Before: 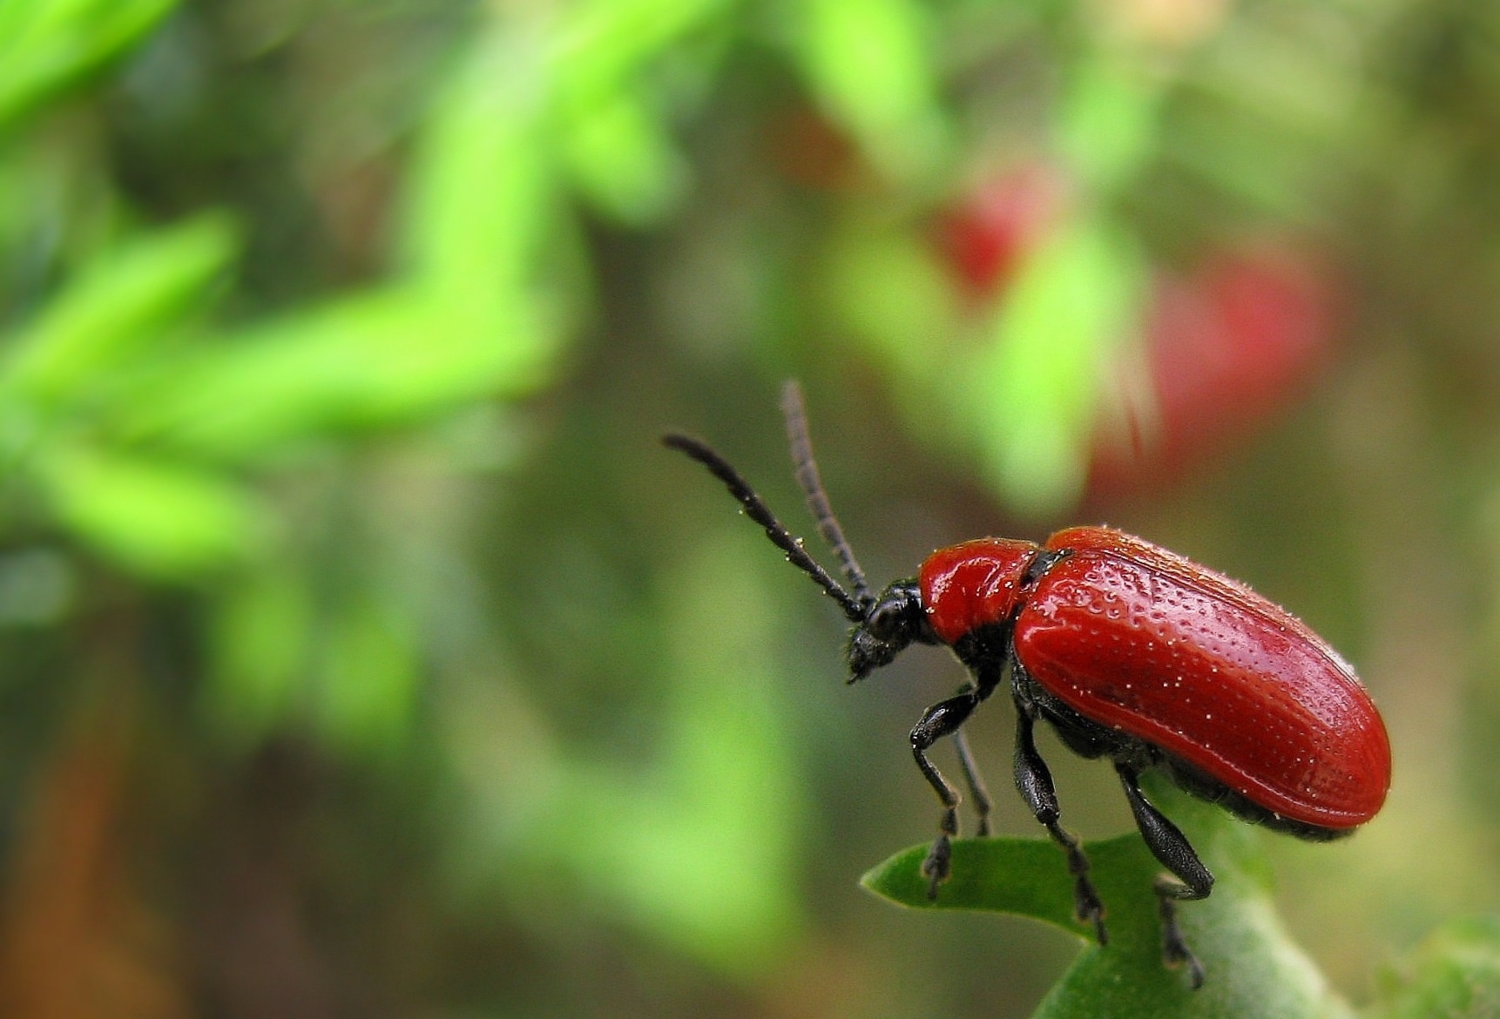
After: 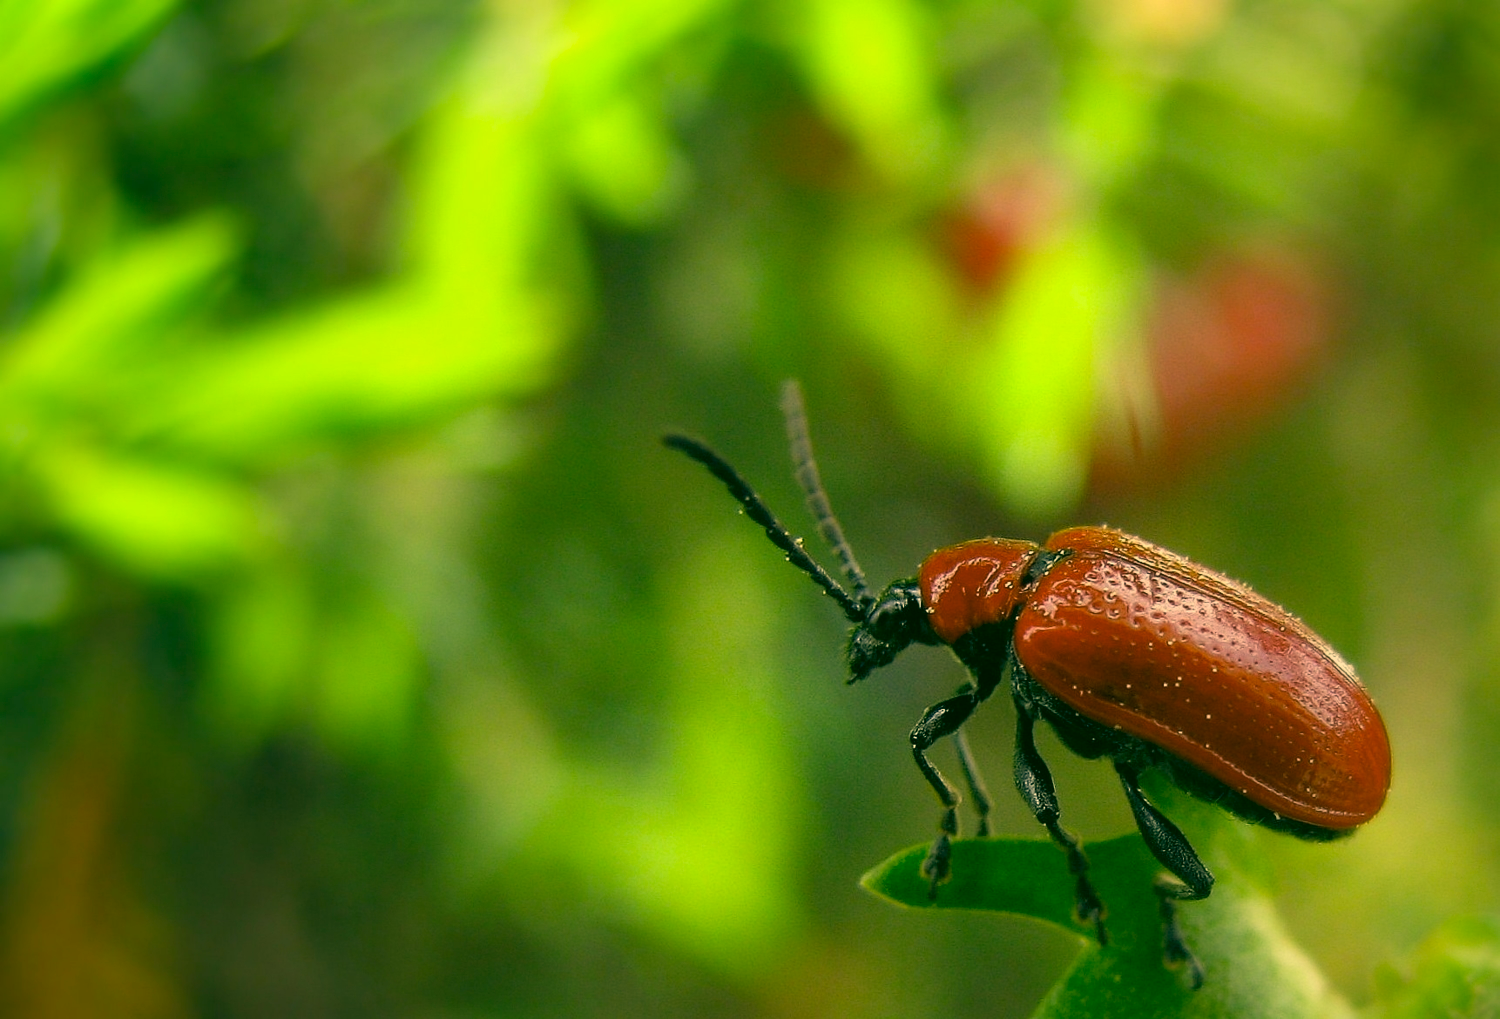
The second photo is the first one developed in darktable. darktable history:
color correction: highlights a* 5.65, highlights b* 33.49, shadows a* -26.05, shadows b* 3.78
